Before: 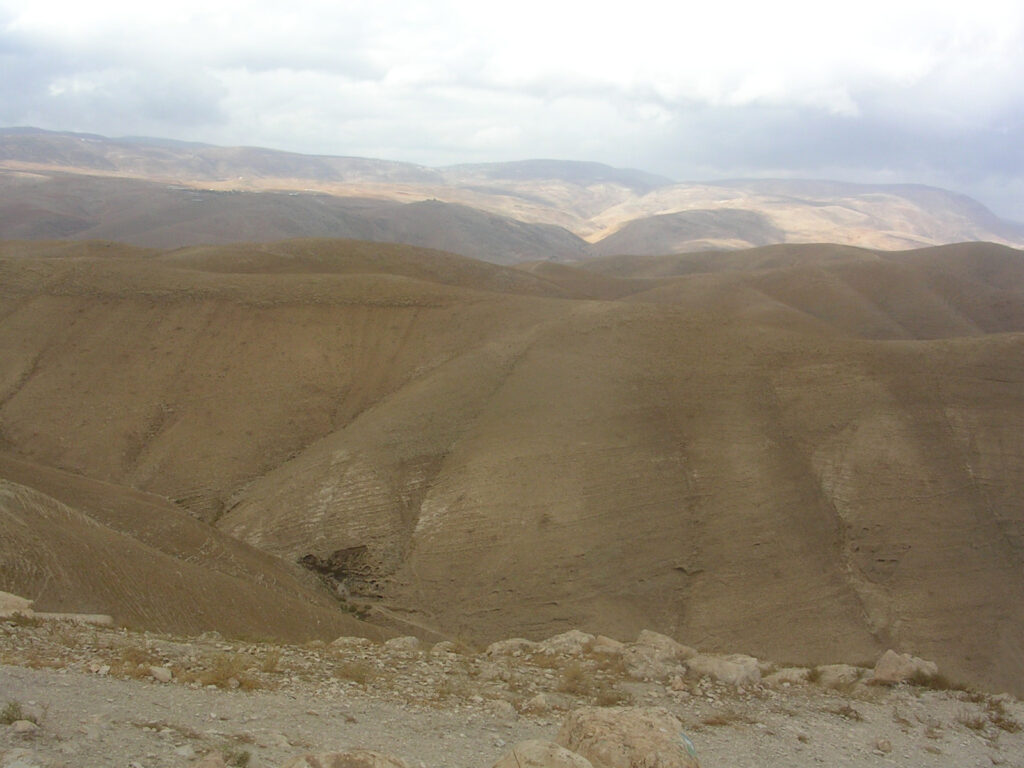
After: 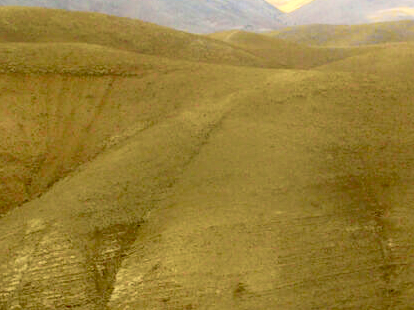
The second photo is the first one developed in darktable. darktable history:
crop: left 29.869%, top 30.12%, right 29.681%, bottom 29.438%
tone curve: curves: ch0 [(0, 0.006) (0.046, 0.011) (0.13, 0.062) (0.338, 0.327) (0.494, 0.55) (0.728, 0.835) (1, 1)]; ch1 [(0, 0) (0.346, 0.324) (0.45, 0.431) (0.5, 0.5) (0.522, 0.517) (0.55, 0.57) (1, 1)]; ch2 [(0, 0) (0.453, 0.418) (0.5, 0.5) (0.526, 0.524) (0.554, 0.598) (0.622, 0.679) (0.707, 0.761) (1, 1)], color space Lab, independent channels, preserve colors none
exposure: black level correction 0.039, exposure 0.5 EV, compensate exposure bias true, compensate highlight preservation false
local contrast: detail 110%
velvia: strength 50.26%
